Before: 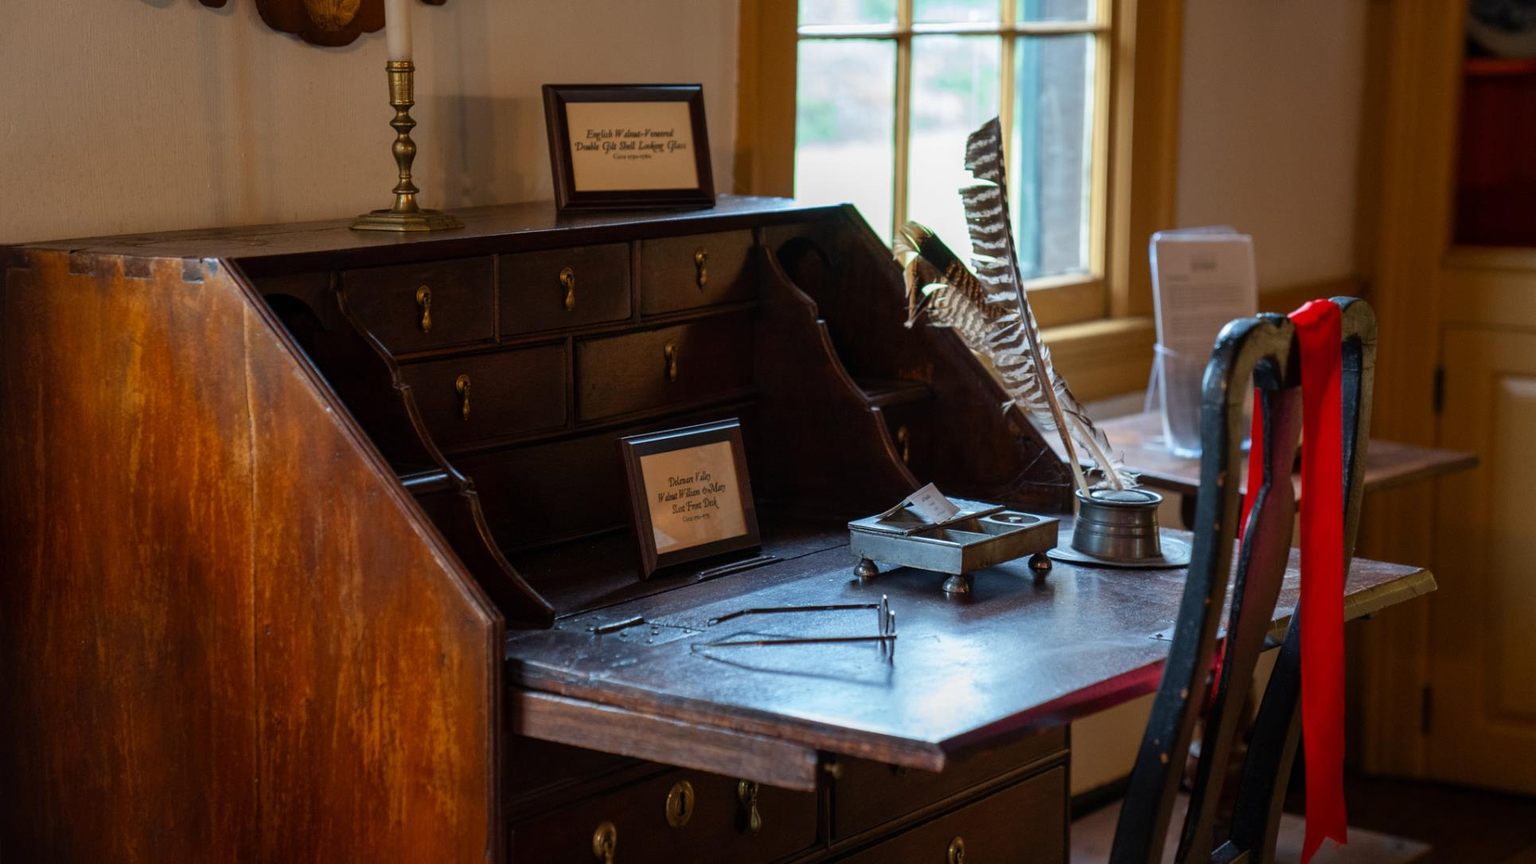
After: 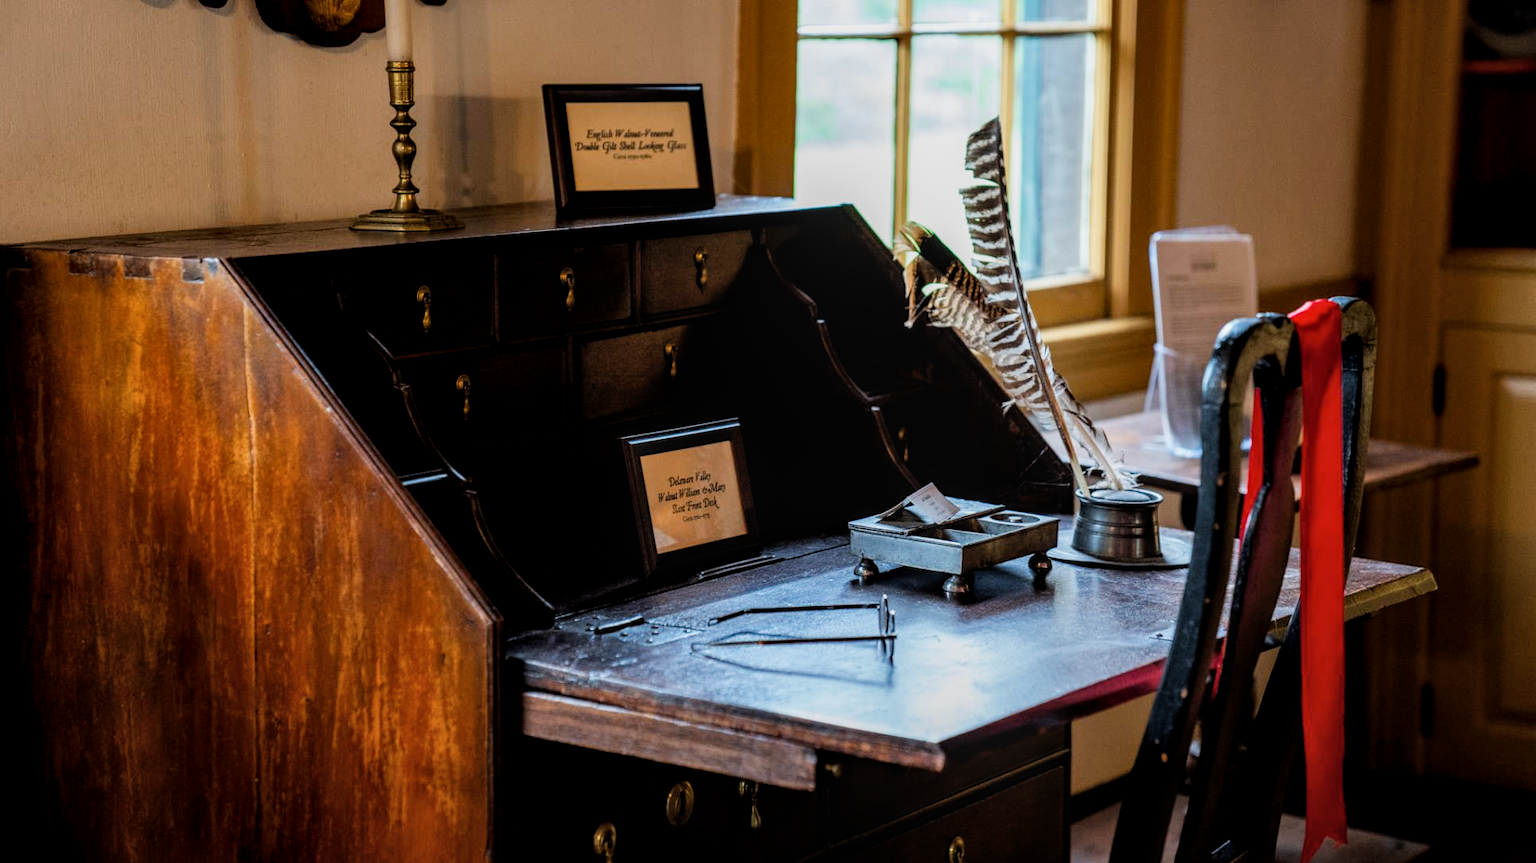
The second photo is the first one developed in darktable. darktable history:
filmic rgb: black relative exposure -5 EV, hardness 2.88, contrast 1.2, highlights saturation mix -30%
exposure: black level correction 0, exposure 0.5 EV, compensate highlight preservation false
color balance rgb: perceptual saturation grading › global saturation 10%, global vibrance 10%
local contrast: on, module defaults
